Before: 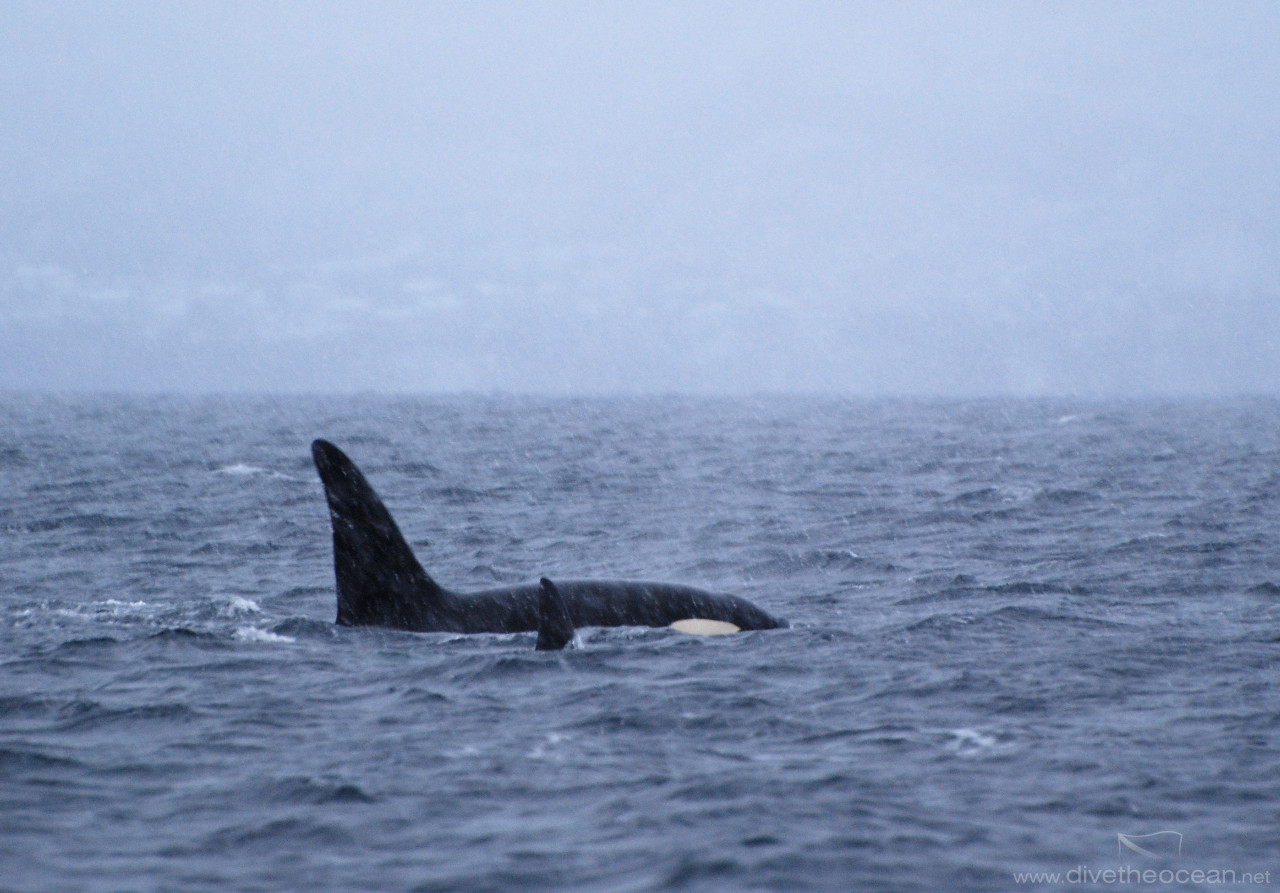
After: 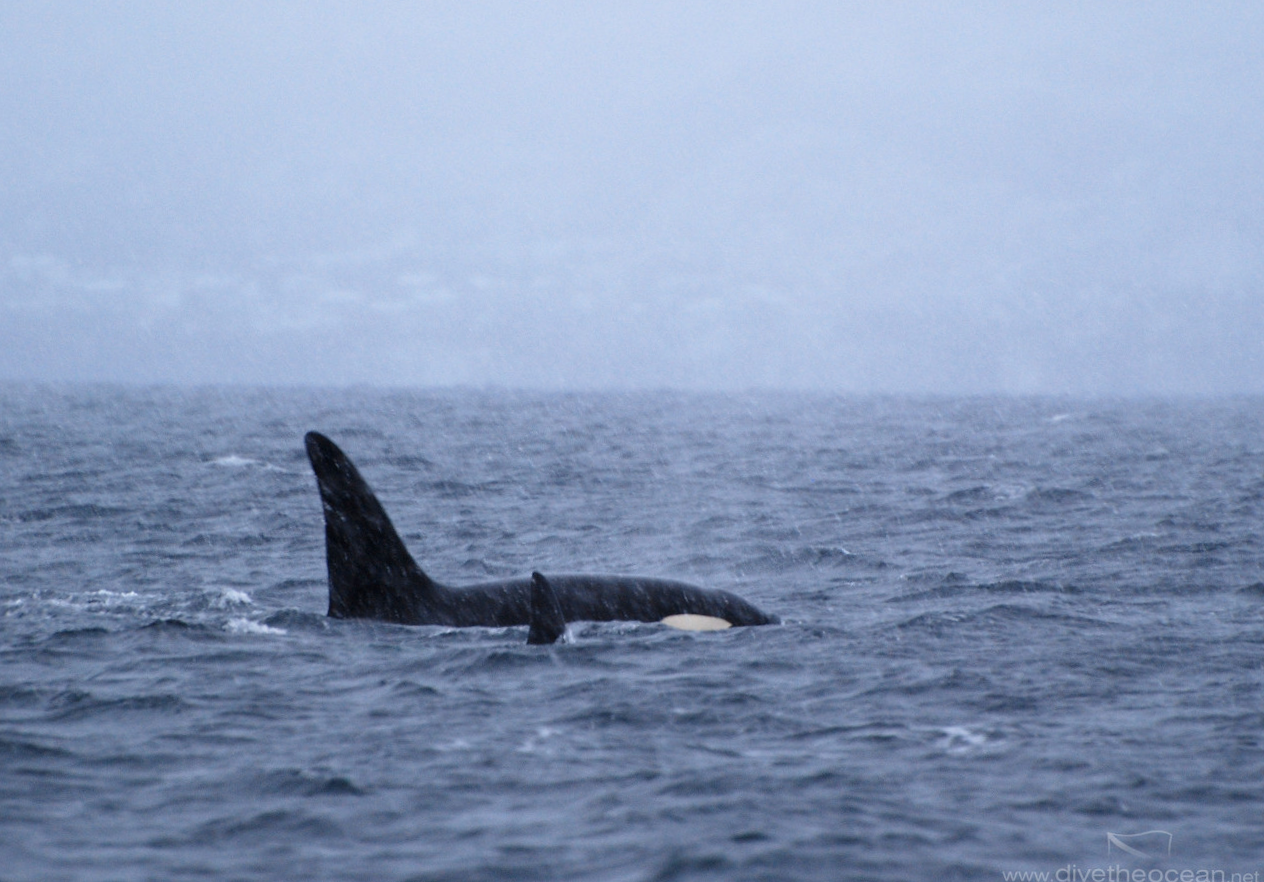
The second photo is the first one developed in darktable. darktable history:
crop and rotate: angle -0.5°
exposure: black level correction 0.001, compensate highlight preservation false
